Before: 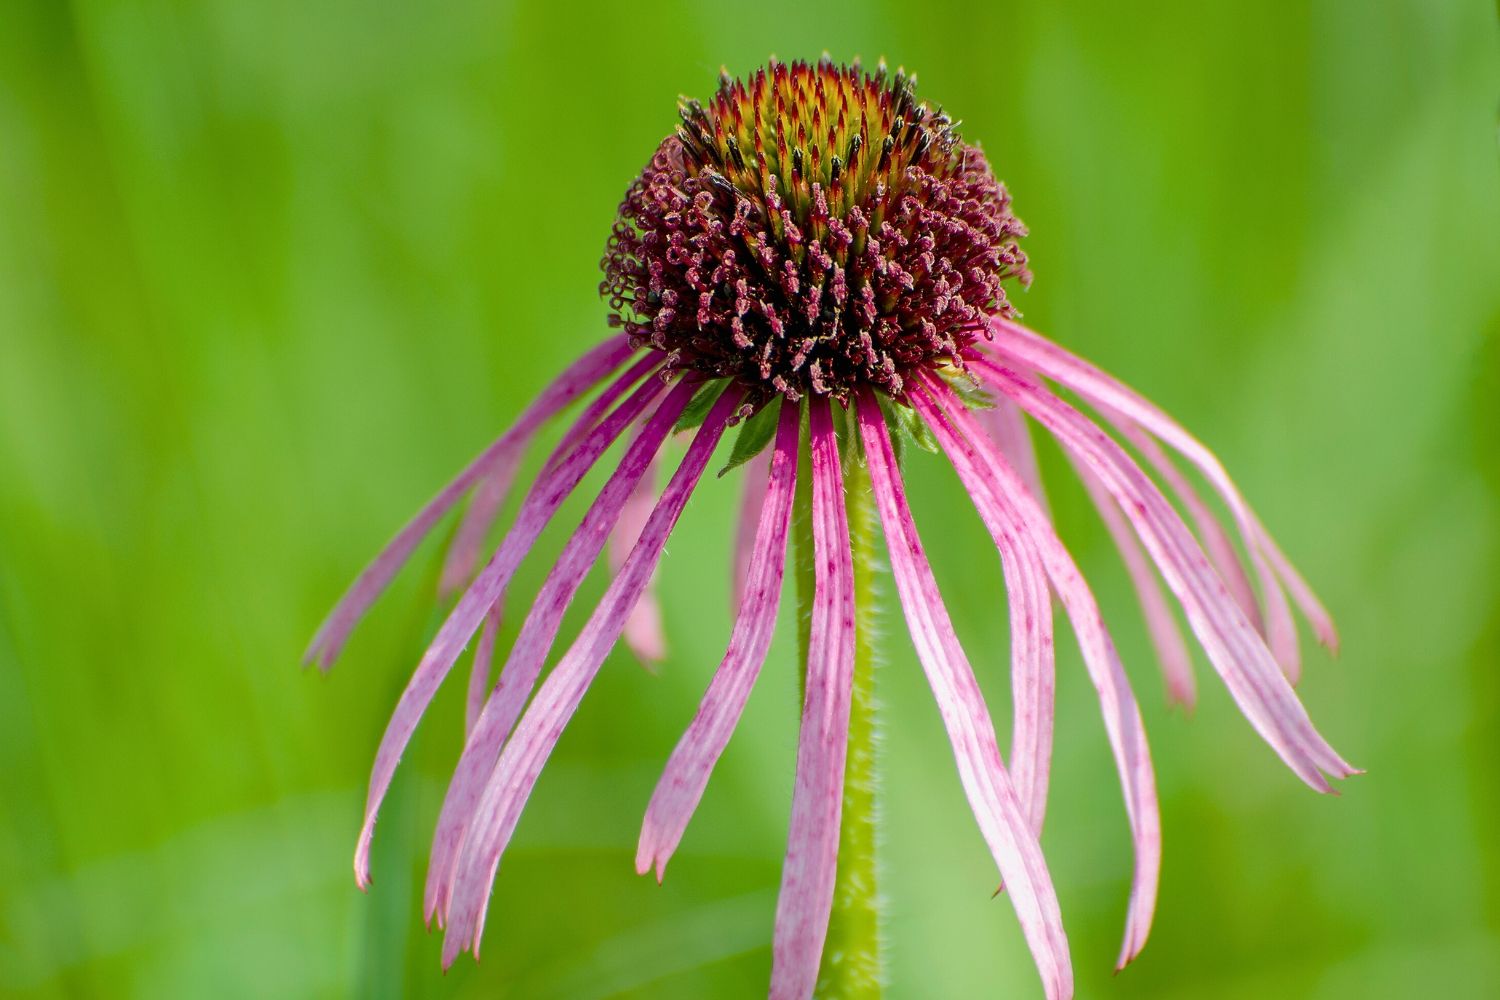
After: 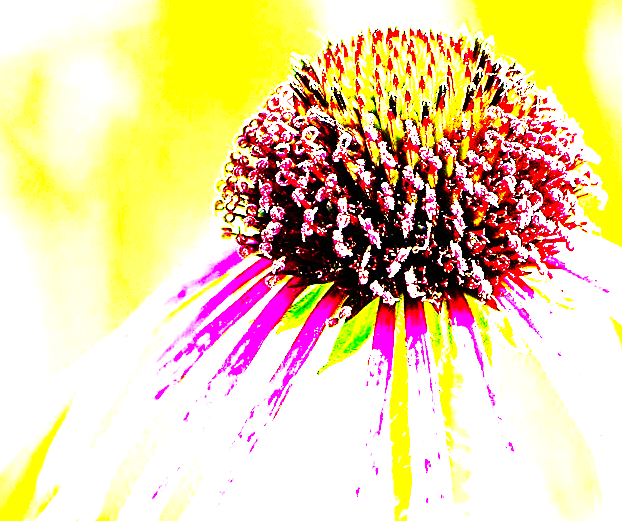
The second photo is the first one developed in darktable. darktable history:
tone equalizer: on, module defaults
crop: left 19.556%, right 30.401%, bottom 46.458%
base curve: curves: ch0 [(0, 0) (0.036, 0.01) (0.123, 0.254) (0.258, 0.504) (0.507, 0.748) (1, 1)], preserve colors none
exposure: exposure 1.223 EV, compensate highlight preservation false
sharpen: on, module defaults
levels: levels [0, 0.281, 0.562]
rotate and perspective: rotation 0.72°, lens shift (vertical) -0.352, lens shift (horizontal) -0.051, crop left 0.152, crop right 0.859, crop top 0.019, crop bottom 0.964
